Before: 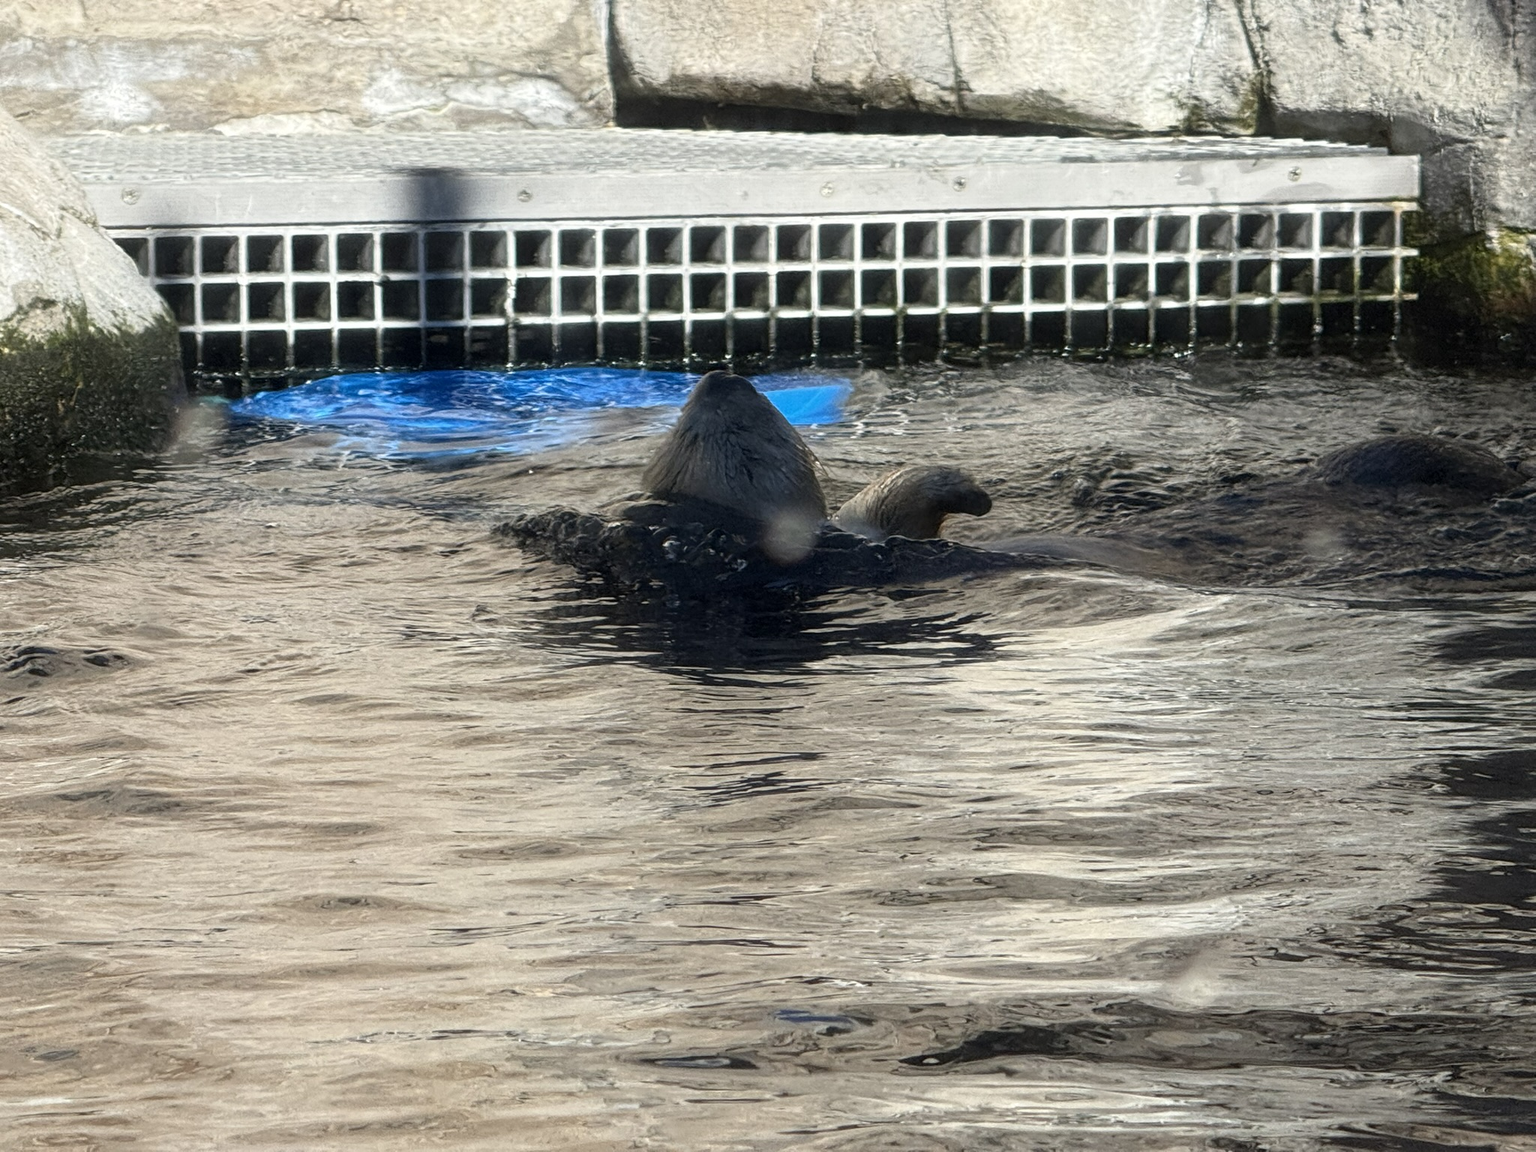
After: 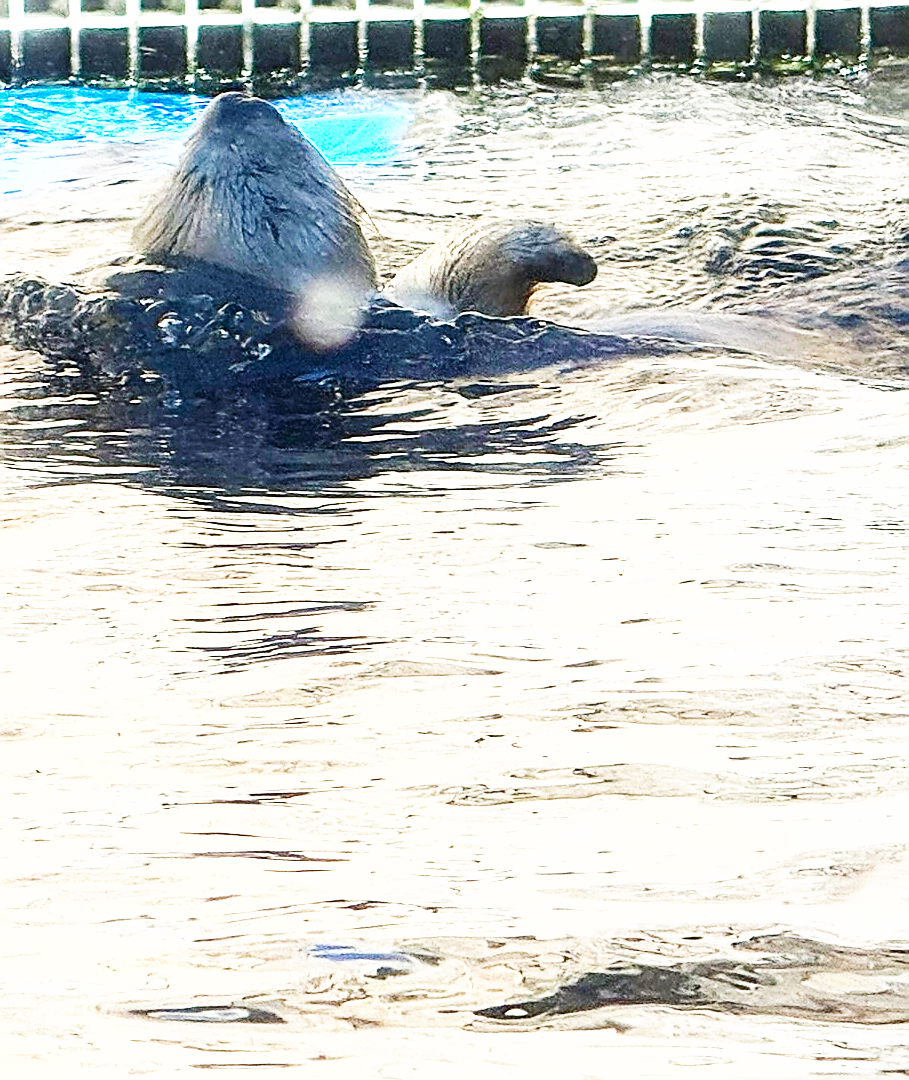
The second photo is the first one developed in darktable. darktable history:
crop: left 35.432%, top 26.233%, right 20.145%, bottom 3.432%
exposure: black level correction 0, exposure 1.45 EV, compensate exposure bias true, compensate highlight preservation false
lowpass: radius 0.1, contrast 0.85, saturation 1.1, unbound 0
sharpen: radius 1.4, amount 1.25, threshold 0.7
base curve: curves: ch0 [(0, 0) (0.007, 0.004) (0.027, 0.03) (0.046, 0.07) (0.207, 0.54) (0.442, 0.872) (0.673, 0.972) (1, 1)], preserve colors none
